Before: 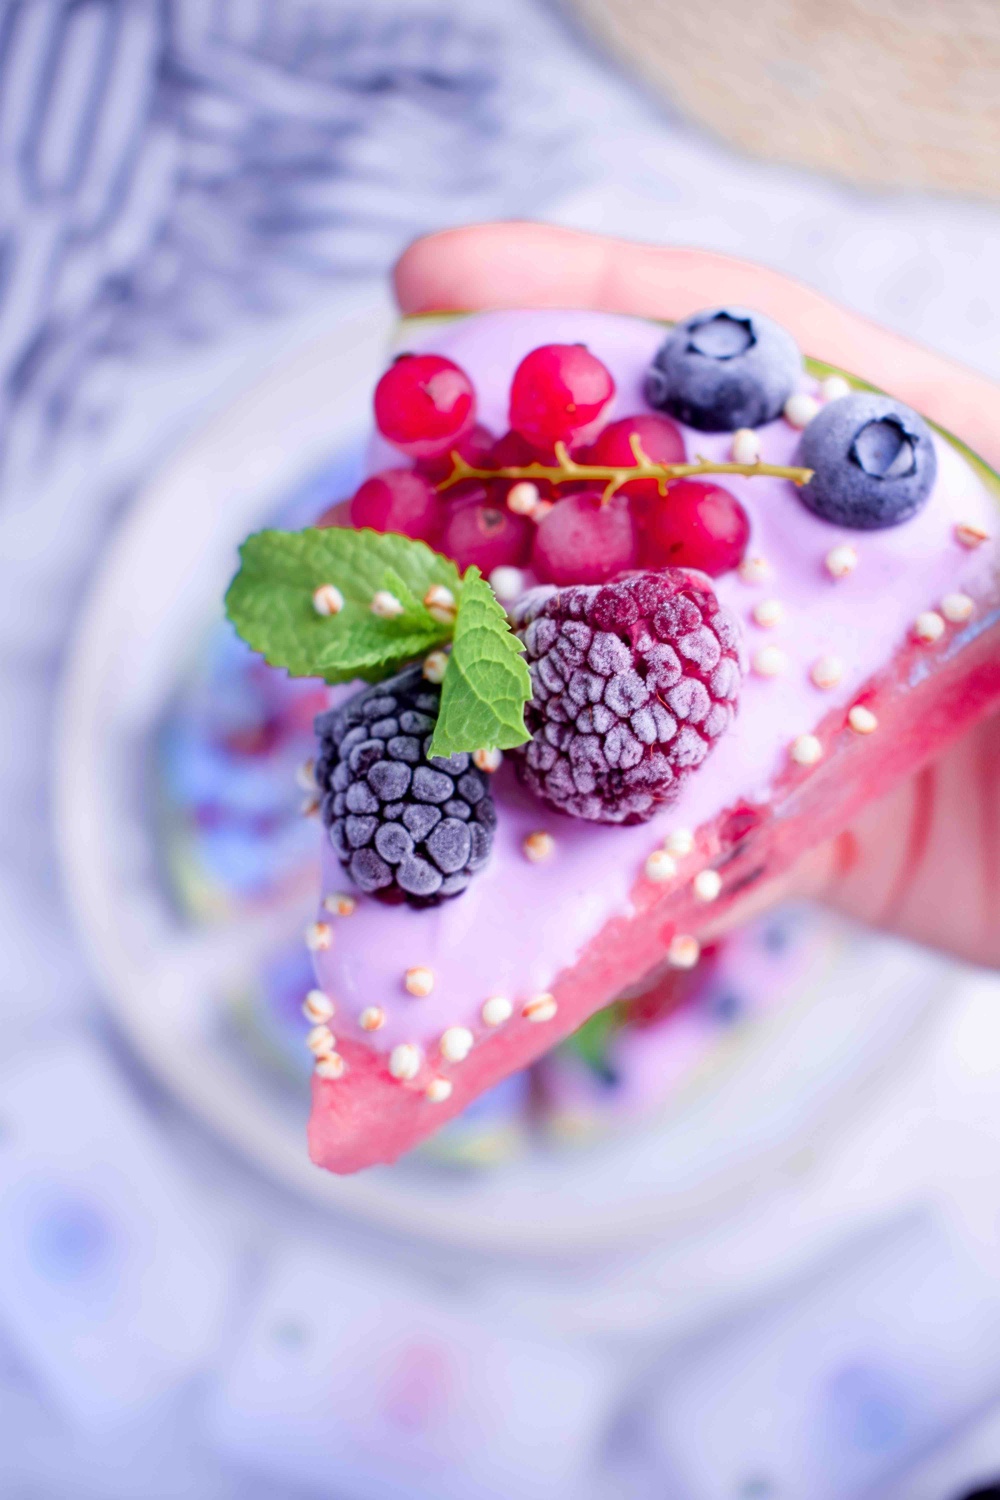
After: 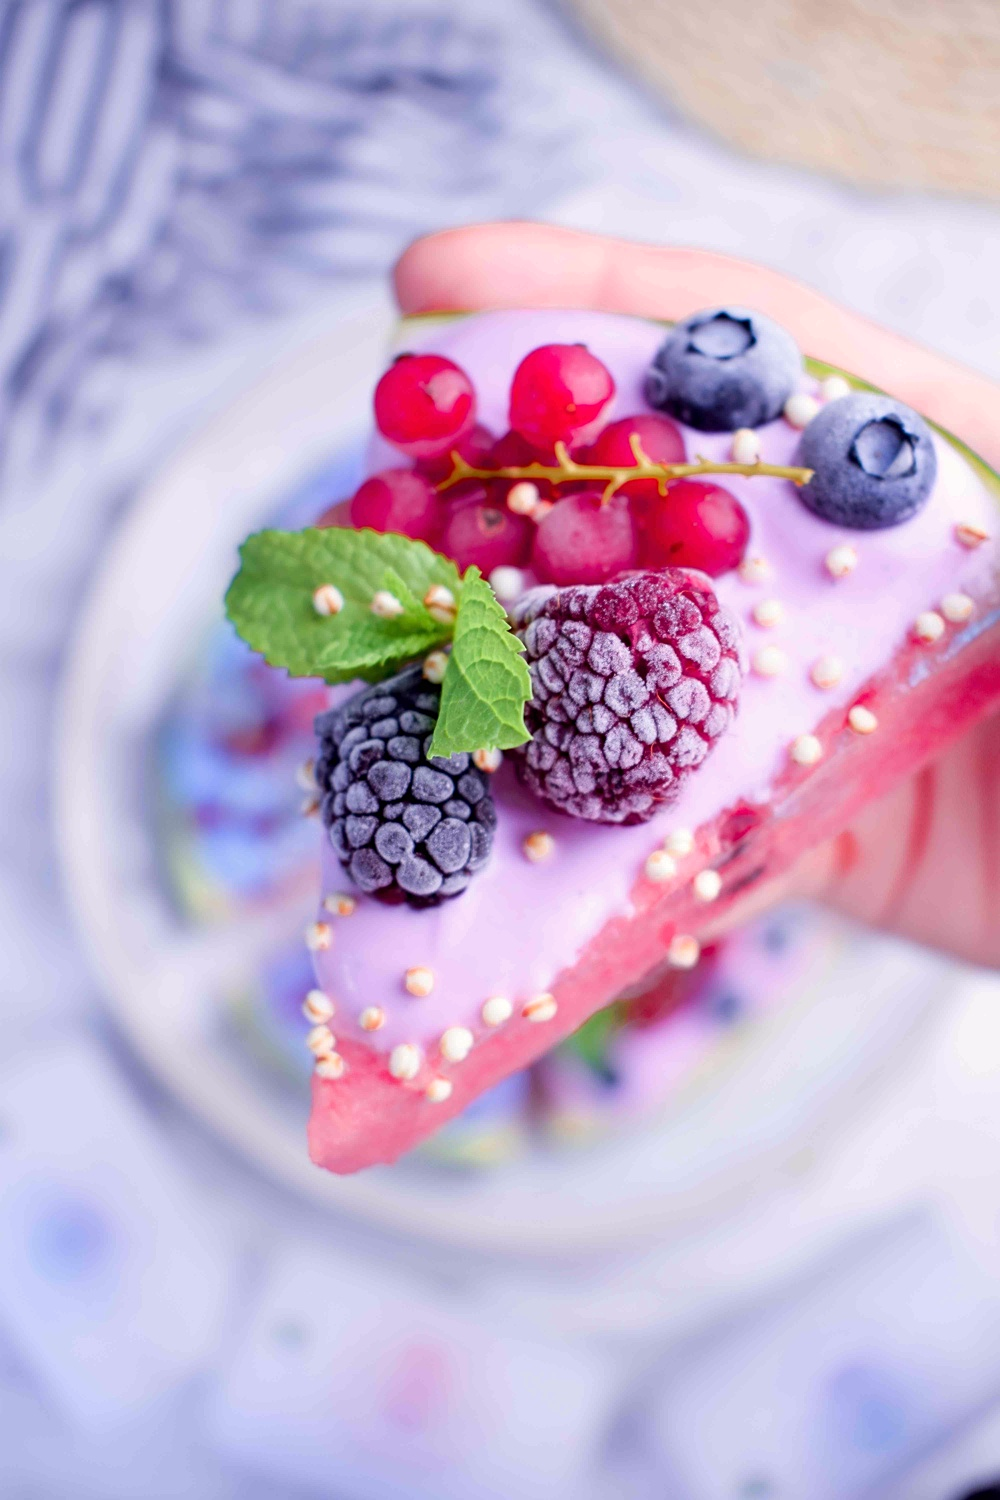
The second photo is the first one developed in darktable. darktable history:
sharpen: amount 0.2
white balance: red 1.009, blue 0.985
